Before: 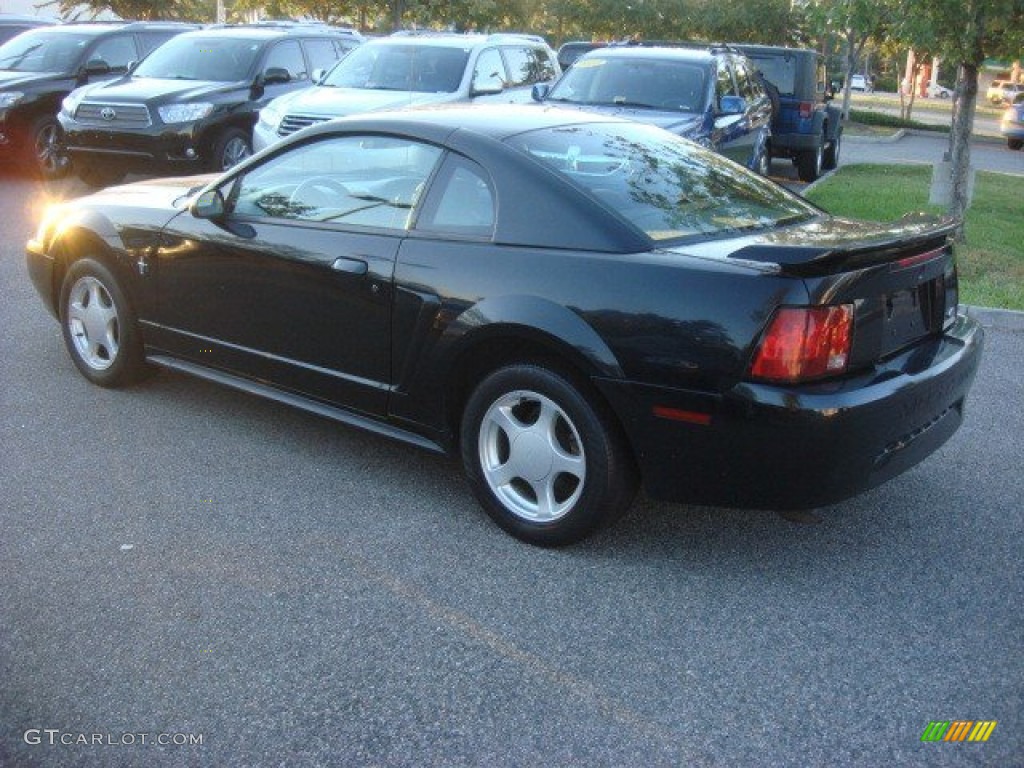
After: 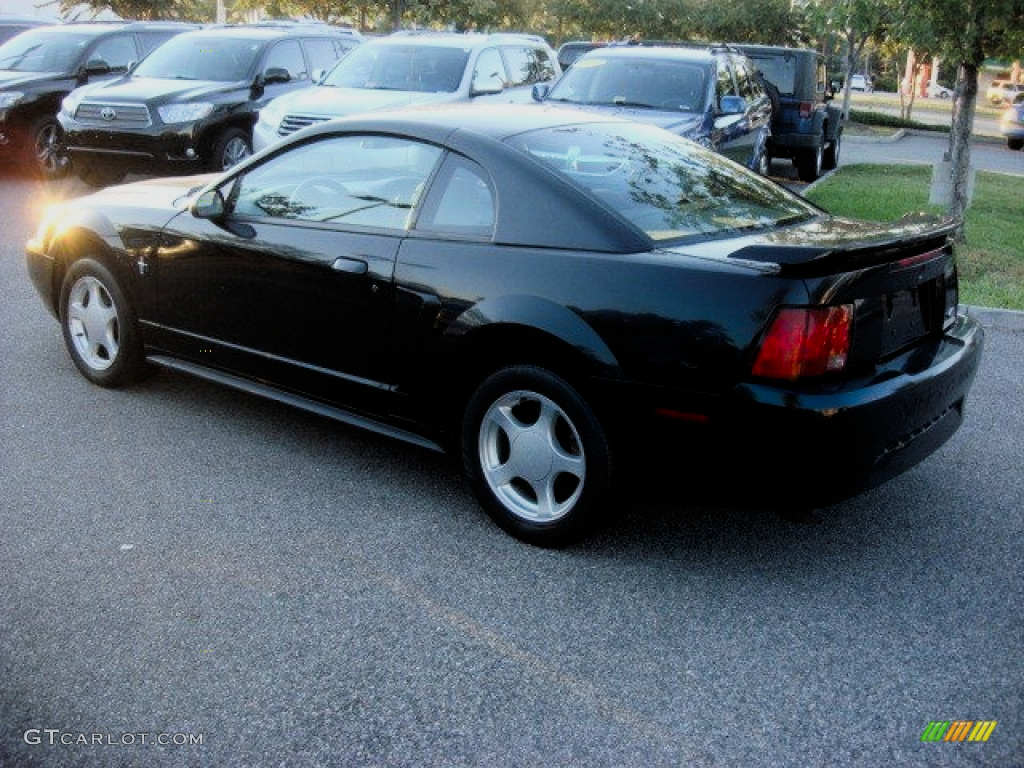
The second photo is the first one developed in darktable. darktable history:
filmic rgb: black relative exposure -4.97 EV, white relative exposure 3.96 EV, threshold 3.01 EV, hardness 2.87, contrast 1.391, enable highlight reconstruction true
shadows and highlights: shadows -68.48, highlights 34.97, soften with gaussian
